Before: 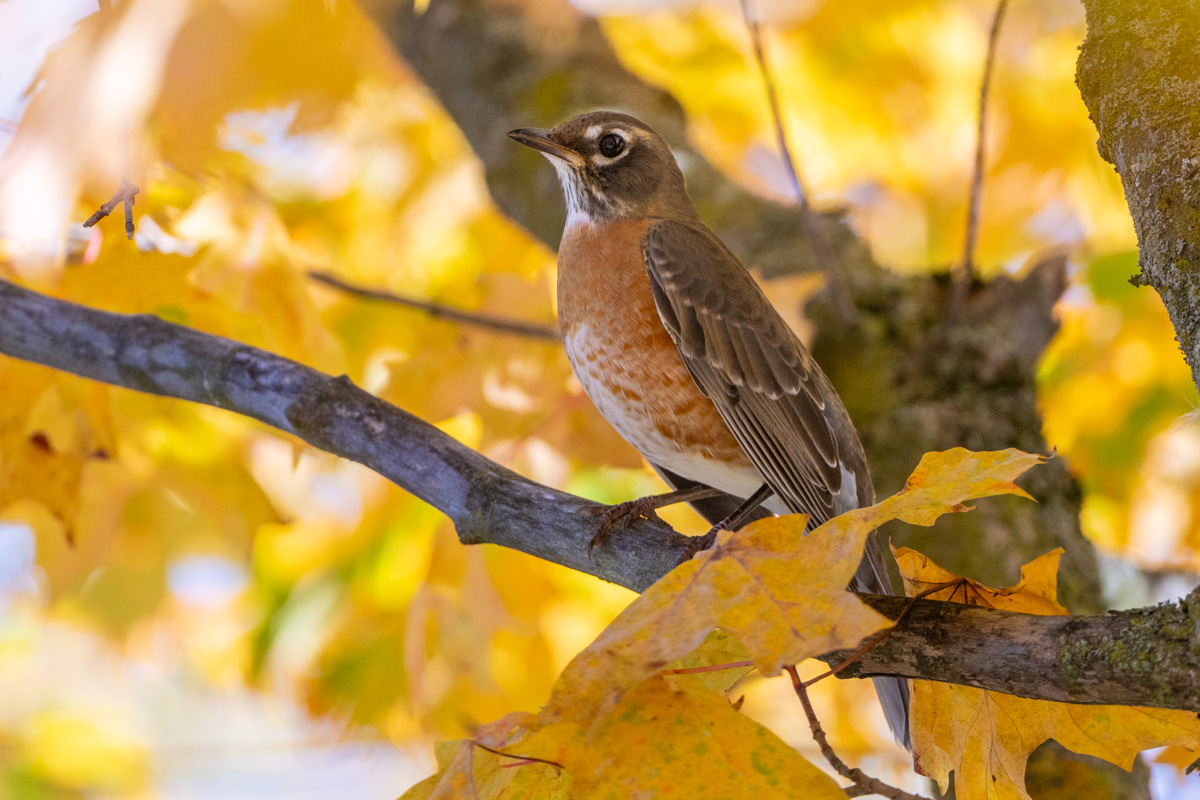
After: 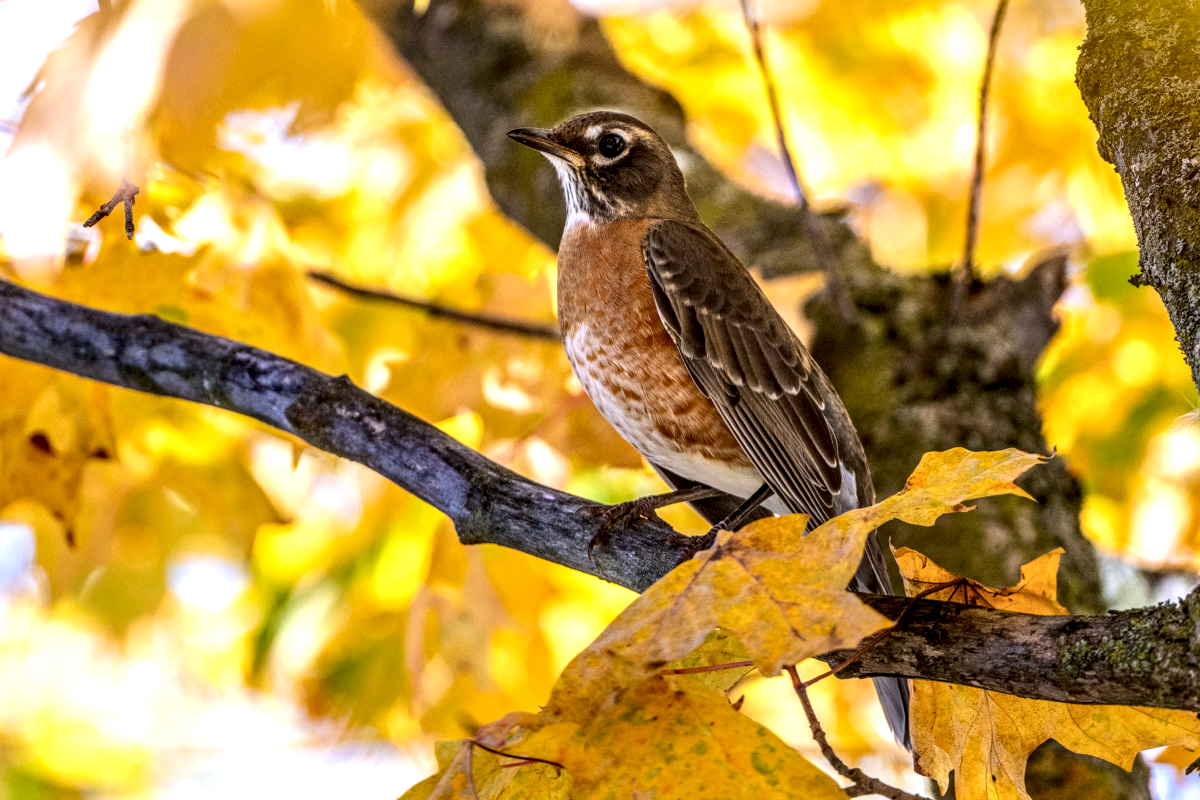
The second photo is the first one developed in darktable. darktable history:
tone equalizer: -8 EV -0.424 EV, -7 EV -0.368 EV, -6 EV -0.309 EV, -5 EV -0.235 EV, -3 EV 0.235 EV, -2 EV 0.357 EV, -1 EV 0.406 EV, +0 EV 0.395 EV, edges refinement/feathering 500, mask exposure compensation -1.57 EV, preserve details no
haze removal: compatibility mode true, adaptive false
local contrast: highlights 3%, shadows 3%, detail 182%
